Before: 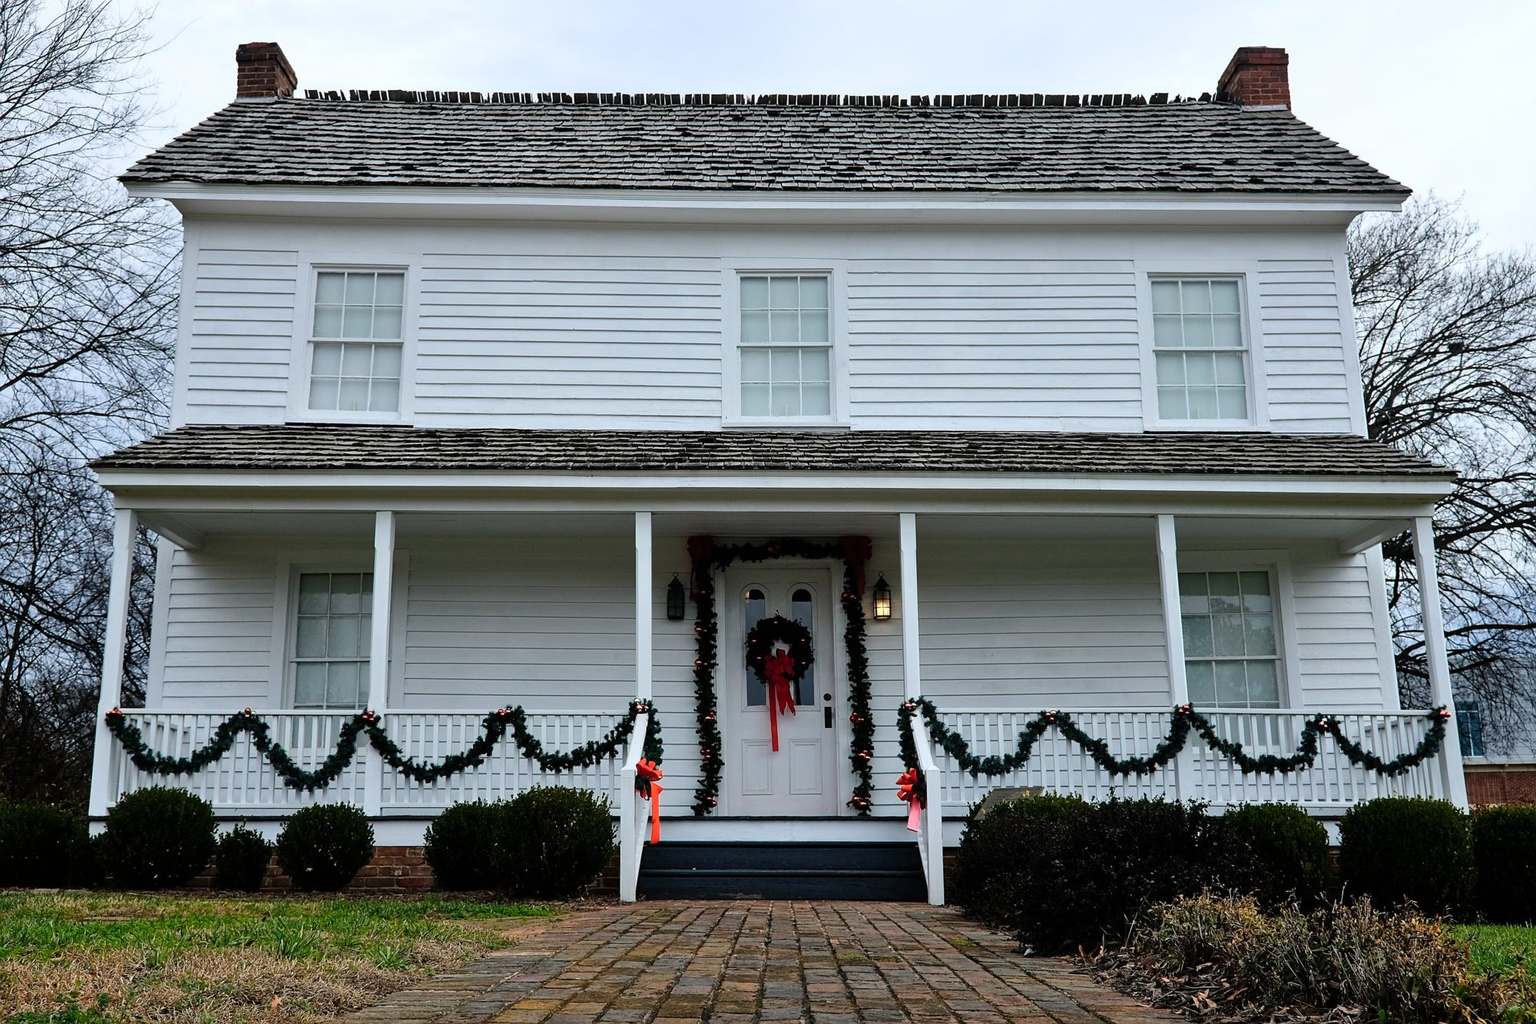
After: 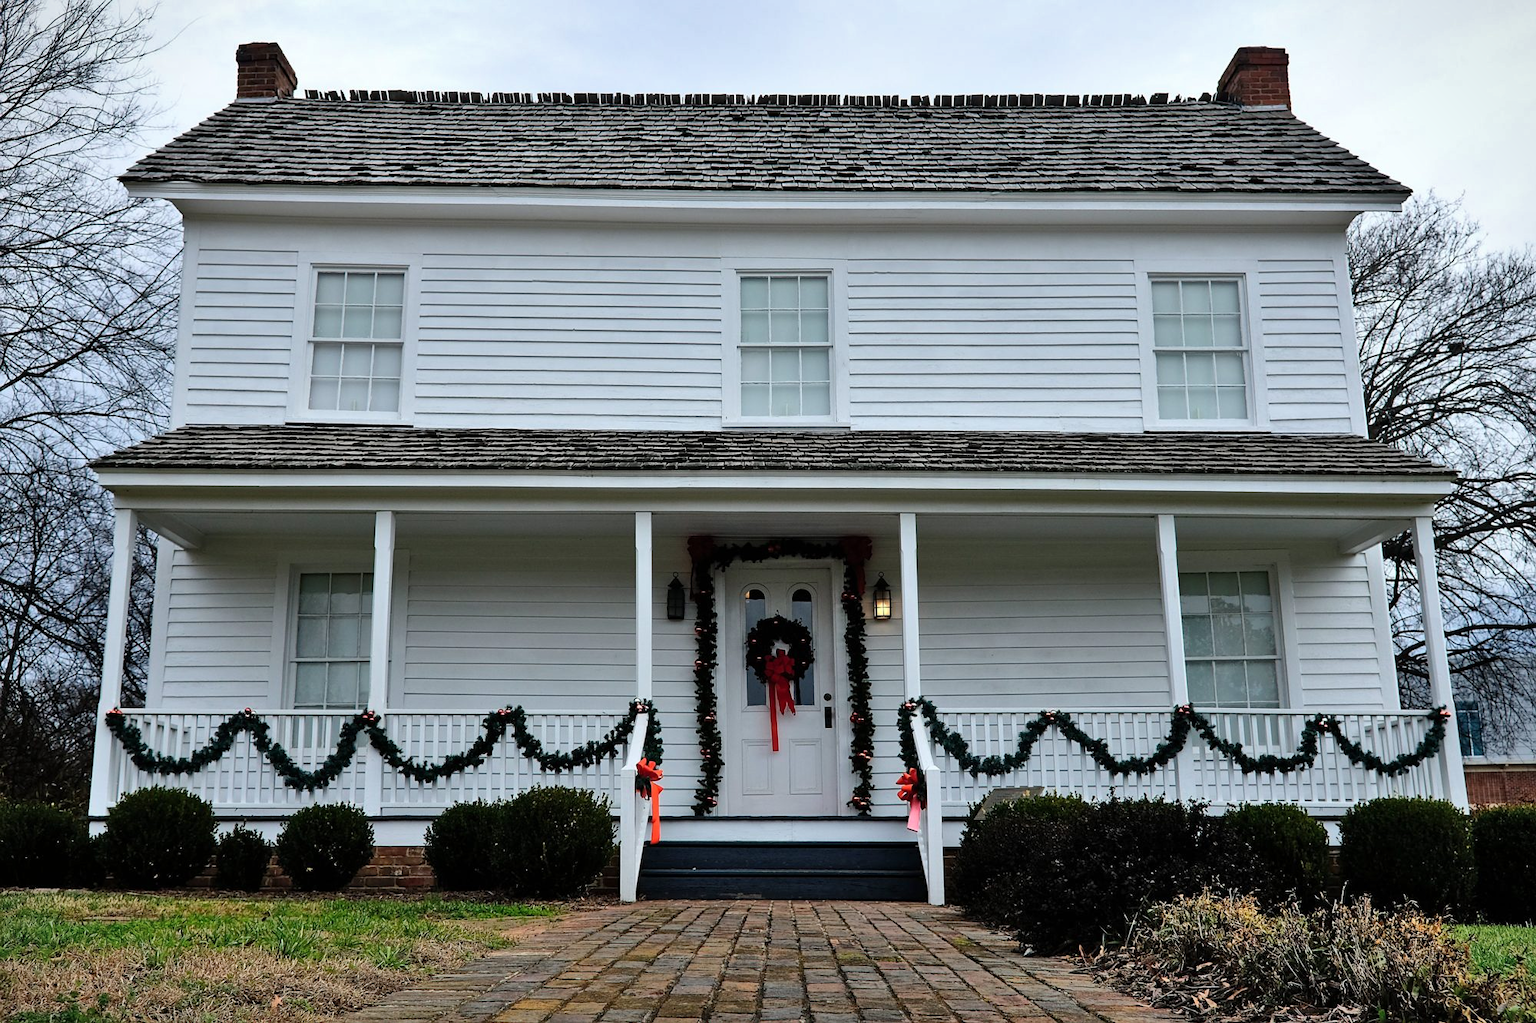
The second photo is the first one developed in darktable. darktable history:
shadows and highlights: shadows 52.61, shadows color adjustment 97.67%, soften with gaussian
vignetting: fall-off start 99.71%, fall-off radius 71.42%, width/height ratio 1.171, unbound false
